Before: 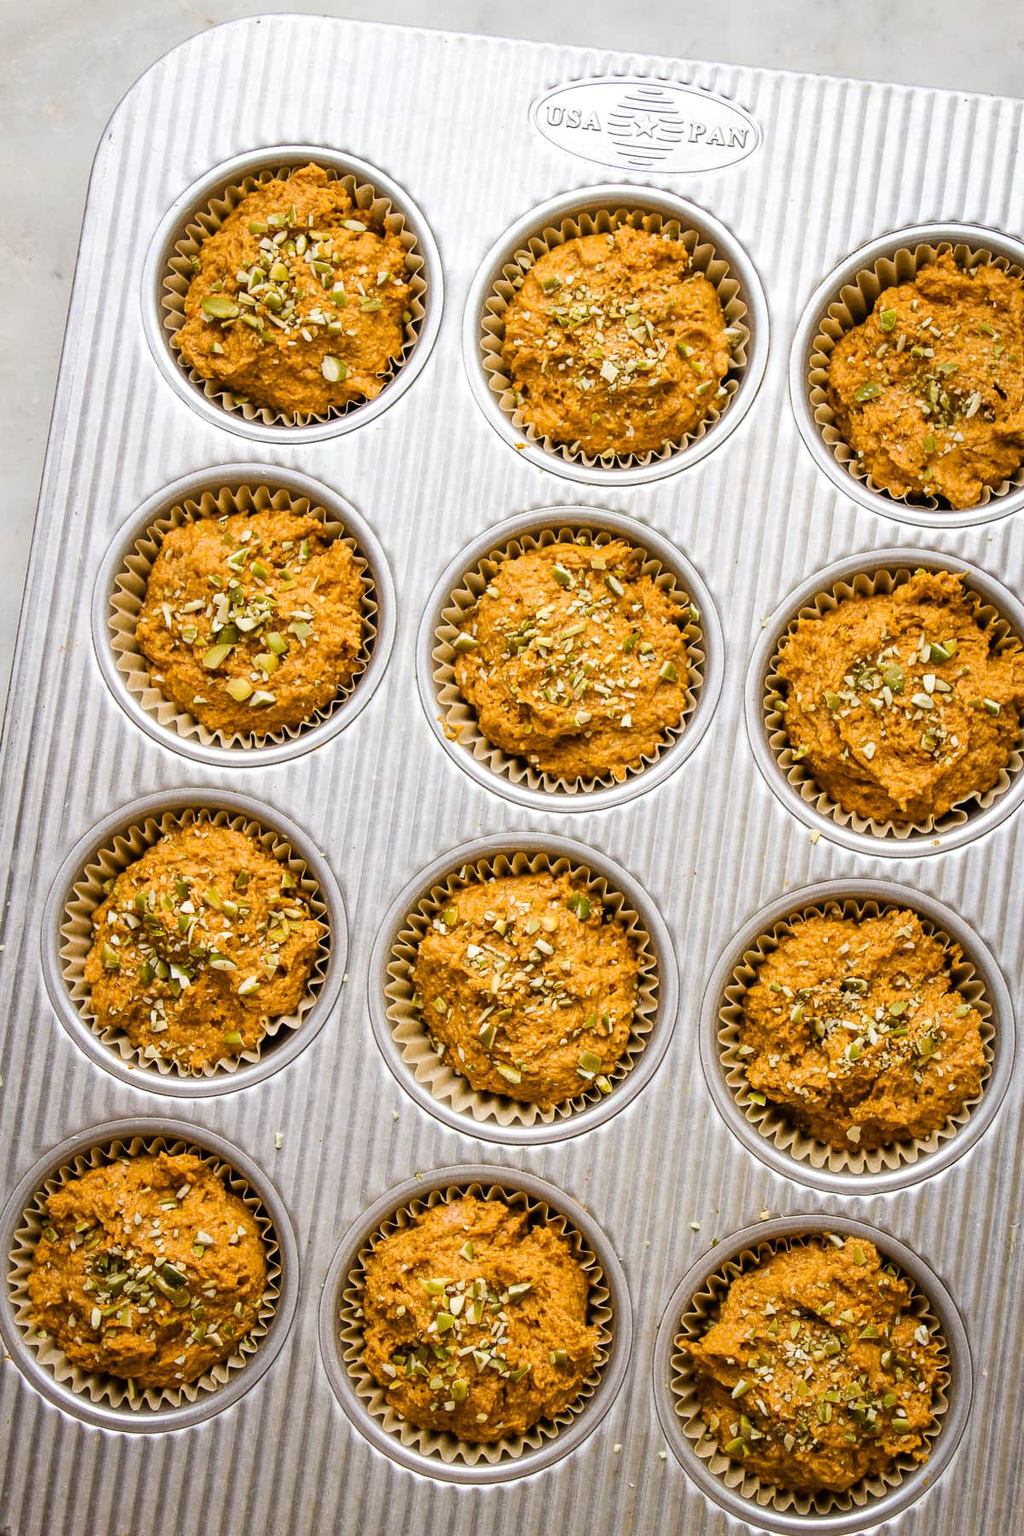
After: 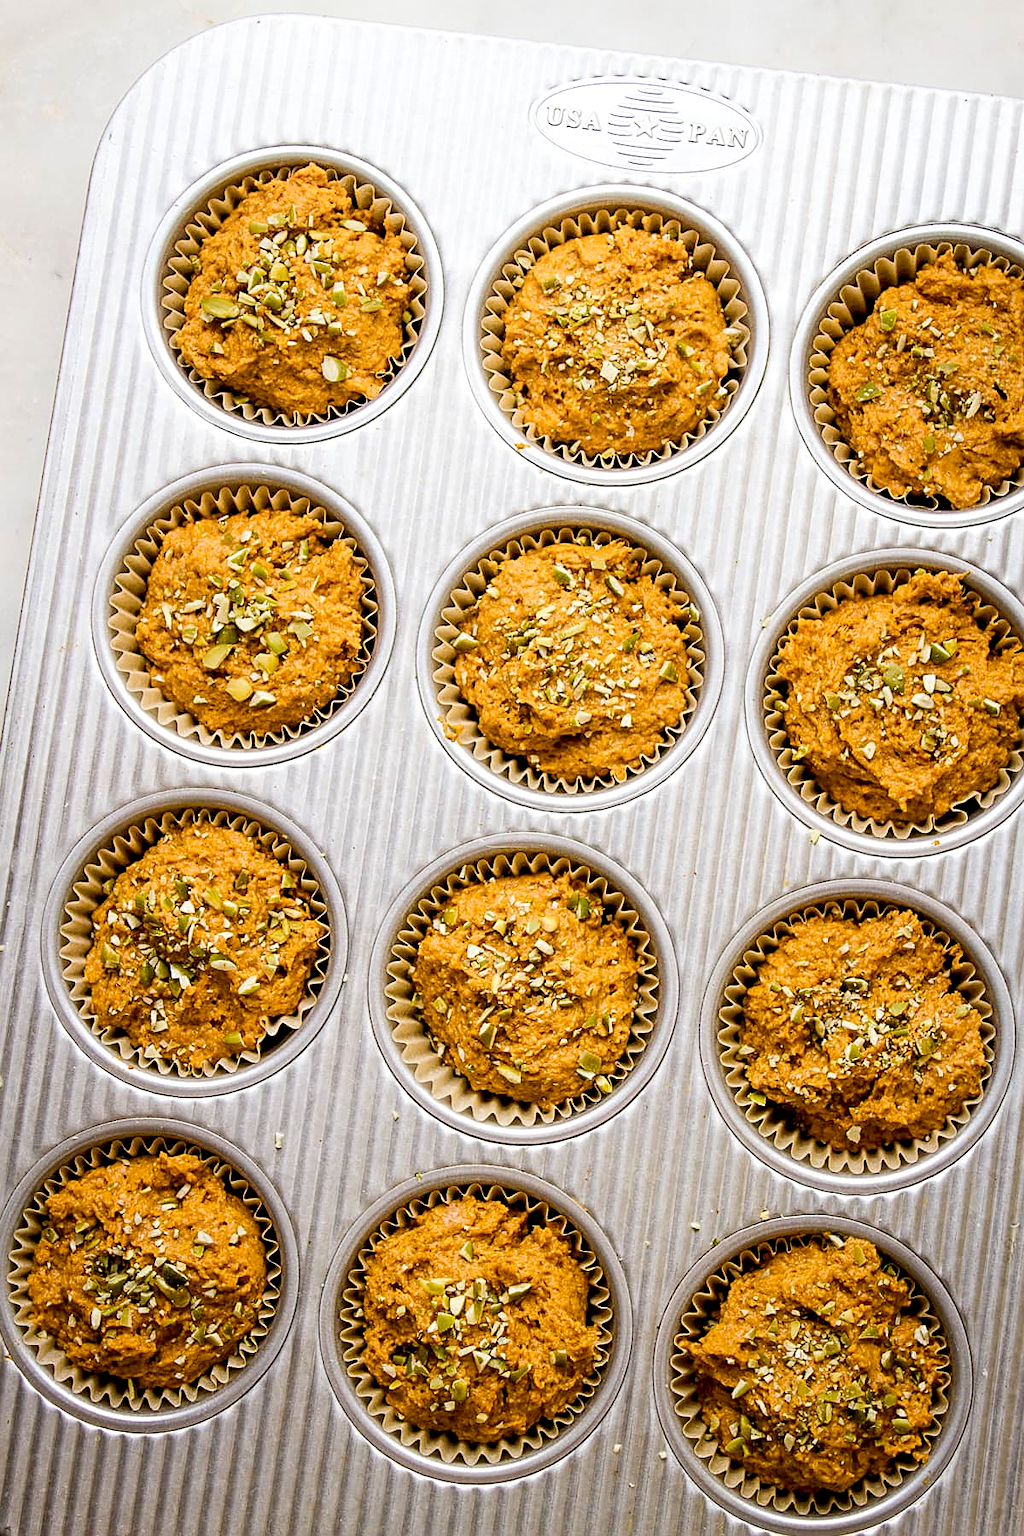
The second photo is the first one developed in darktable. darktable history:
sharpen: on, module defaults
exposure: black level correction 0.011, compensate highlight preservation false
shadows and highlights: shadows -22.65, highlights 47.85, soften with gaussian
